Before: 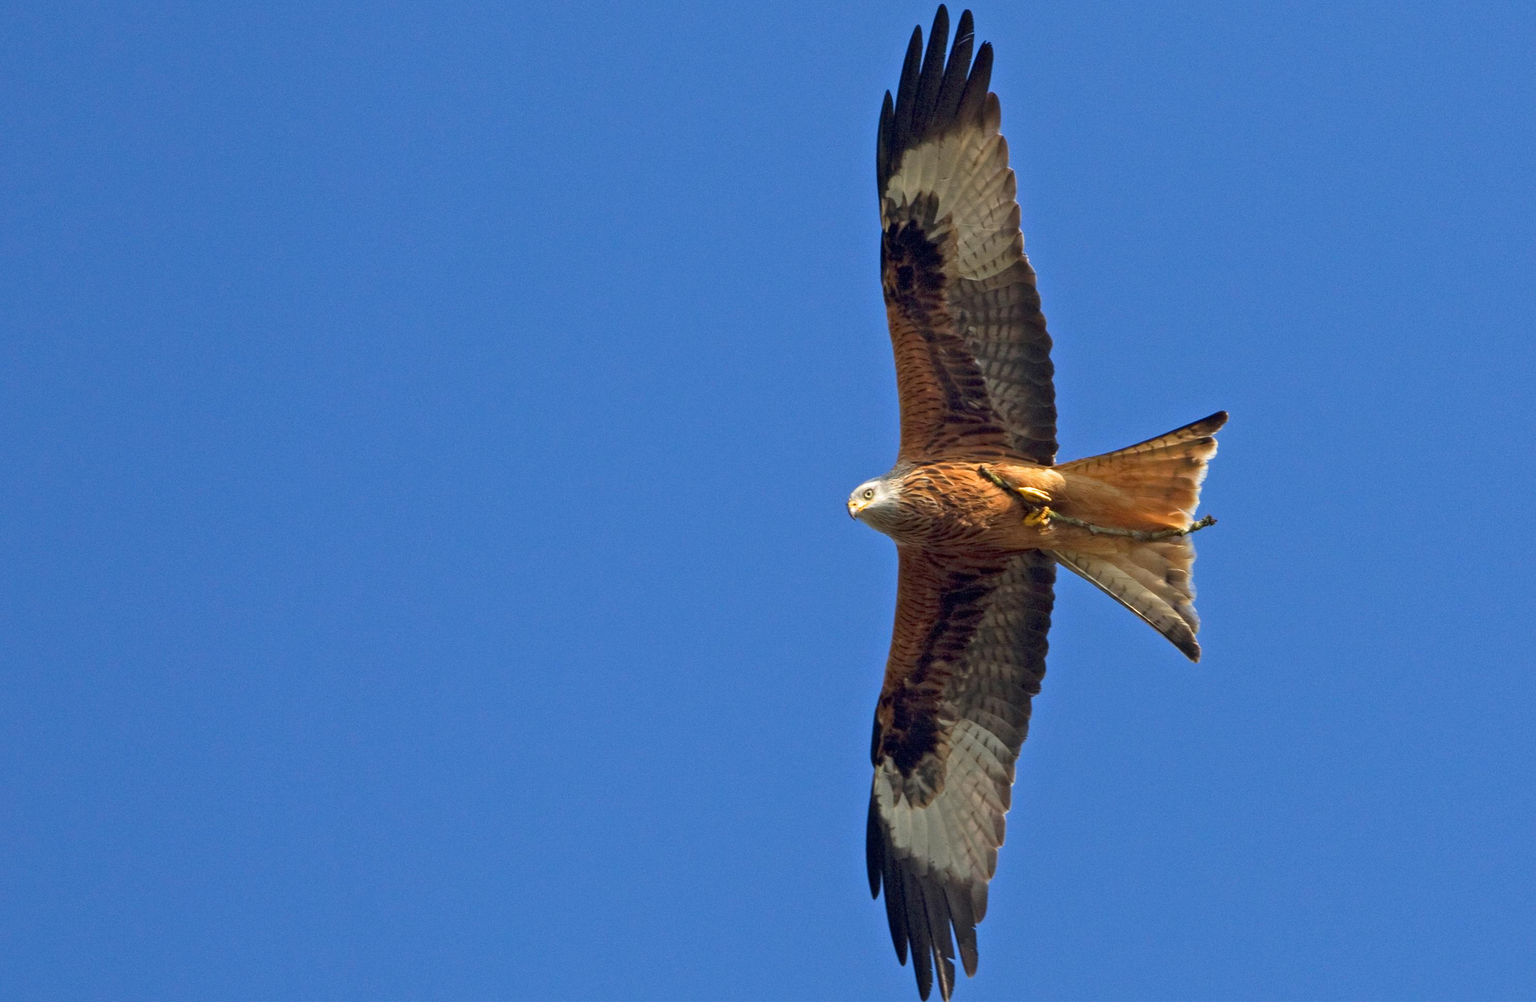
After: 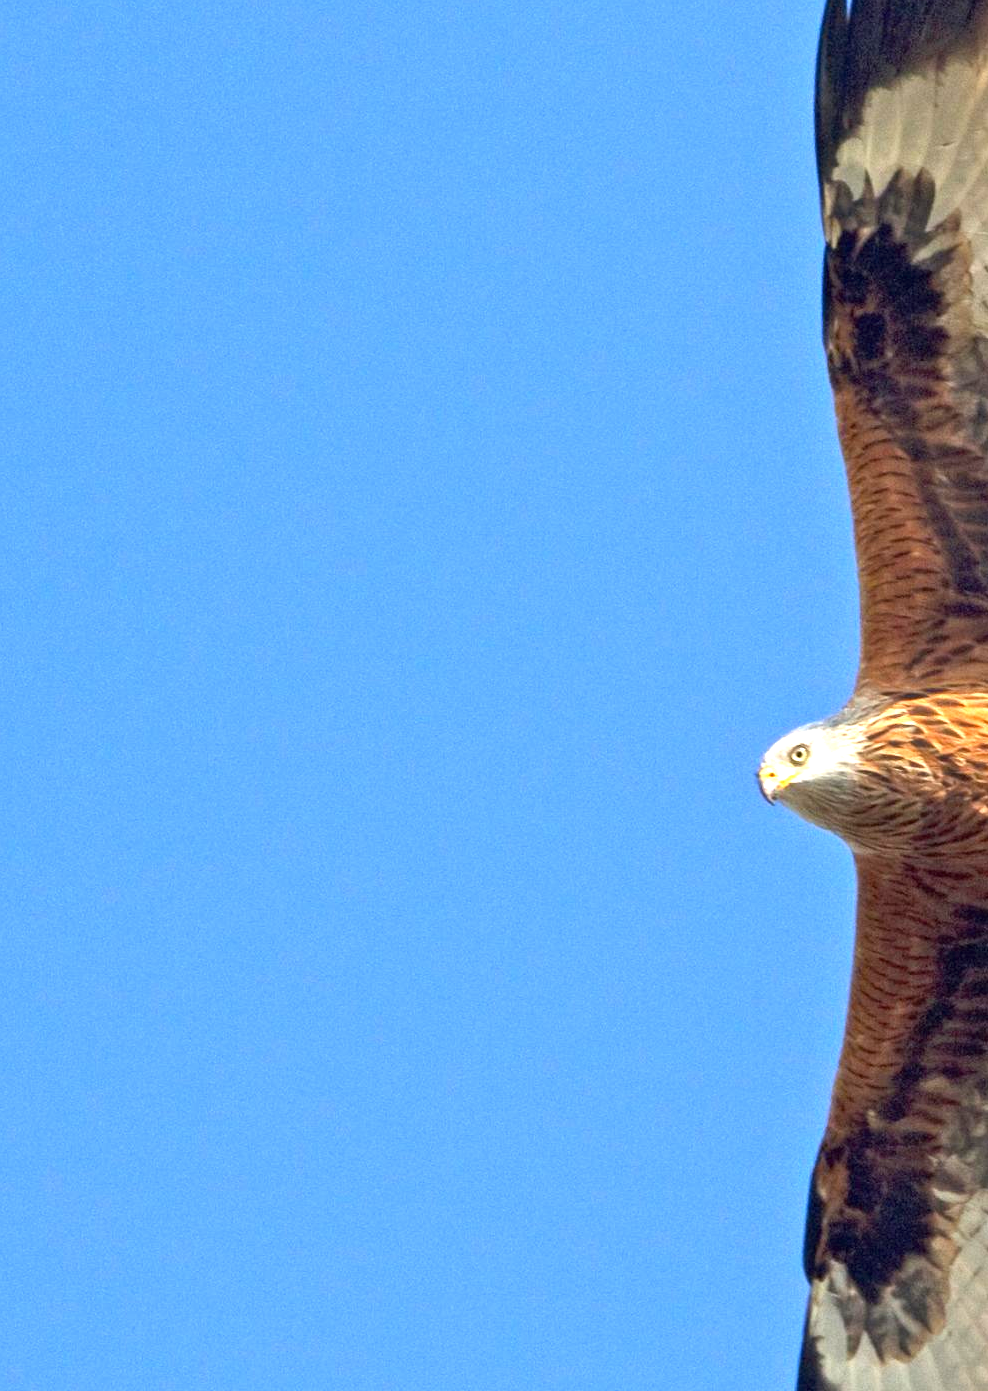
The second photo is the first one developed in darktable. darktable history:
exposure: black level correction 0, exposure 1.199 EV, compensate highlight preservation false
crop and rotate: left 29.67%, top 10.378%, right 37.066%, bottom 17.842%
